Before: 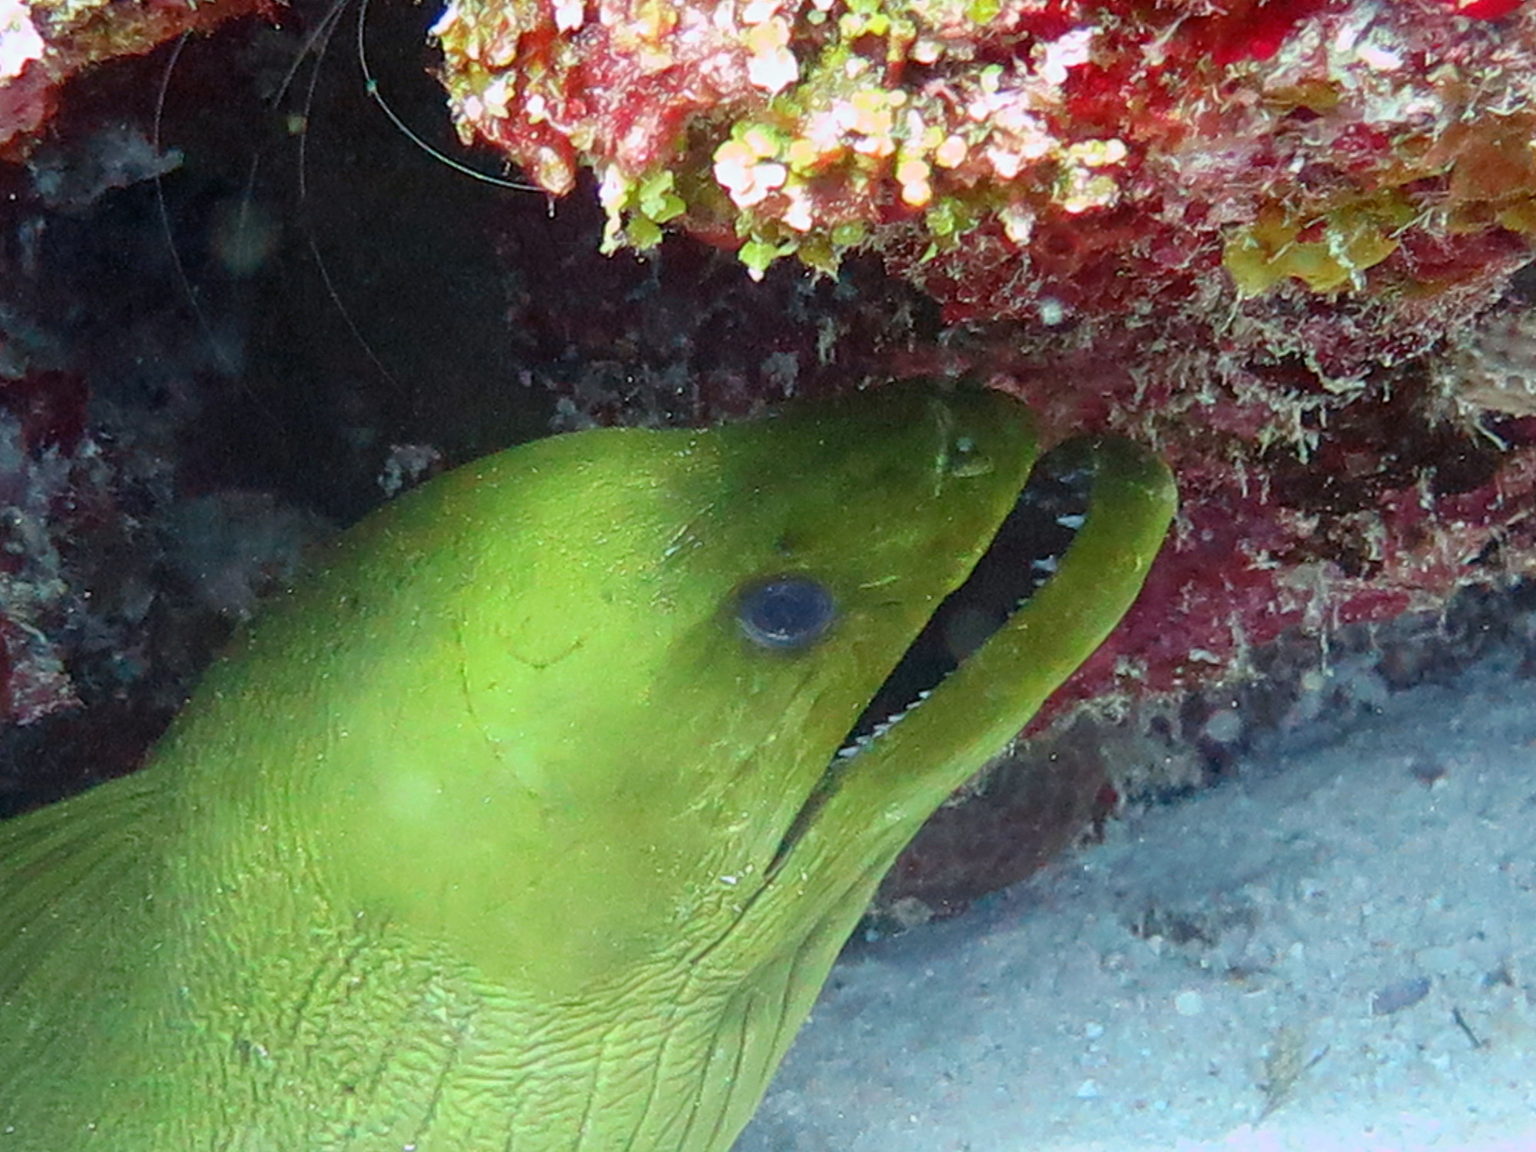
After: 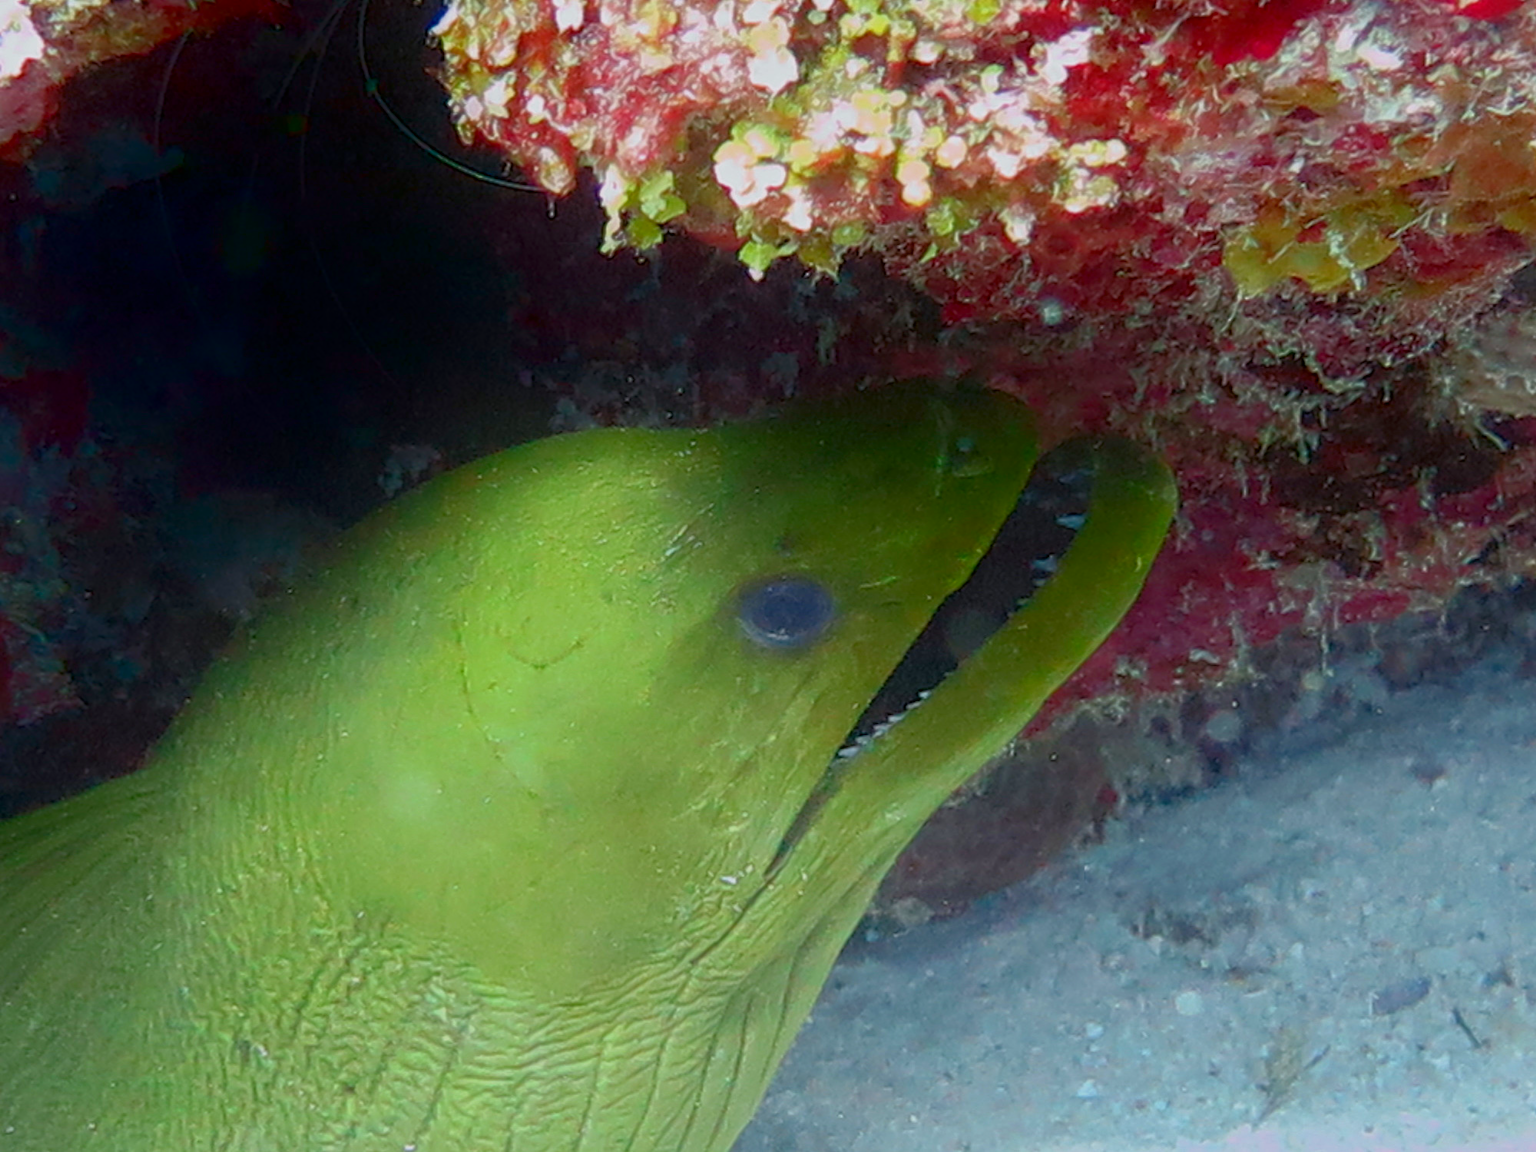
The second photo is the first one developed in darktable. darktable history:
tone equalizer: -8 EV 0.265 EV, -7 EV 0.385 EV, -6 EV 0.44 EV, -5 EV 0.287 EV, -3 EV -0.263 EV, -2 EV -0.413 EV, -1 EV -0.408 EV, +0 EV -0.236 EV, edges refinement/feathering 500, mask exposure compensation -1.57 EV, preserve details no
shadows and highlights: shadows -87.67, highlights -37.01, soften with gaussian
